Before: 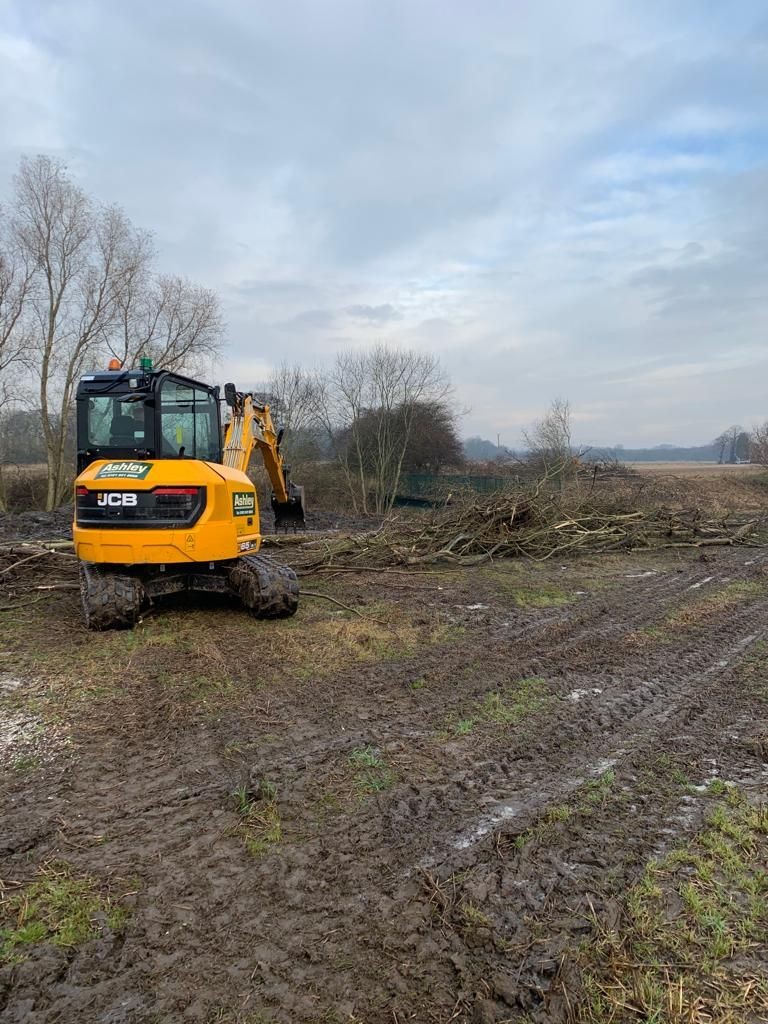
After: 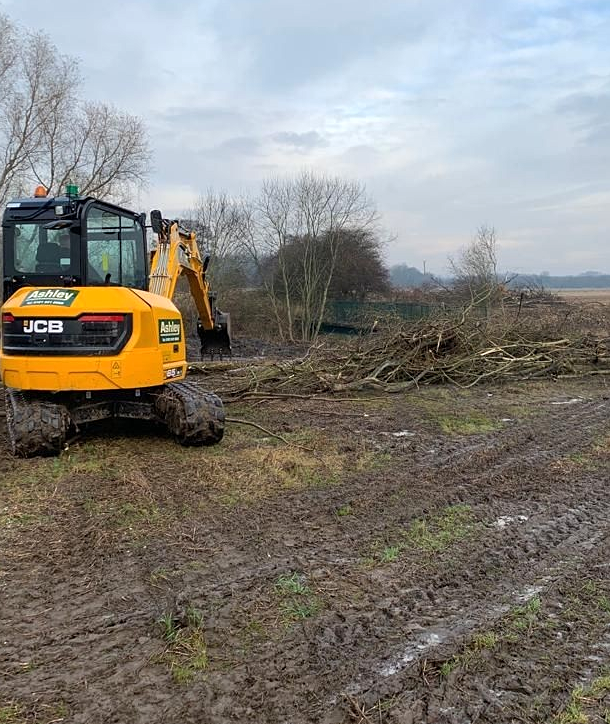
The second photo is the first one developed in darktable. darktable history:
sharpen: radius 1.272, amount 0.305, threshold 0
crop: left 9.712%, top 16.928%, right 10.845%, bottom 12.332%
exposure: exposure 0.128 EV, compensate highlight preservation false
white balance: emerald 1
